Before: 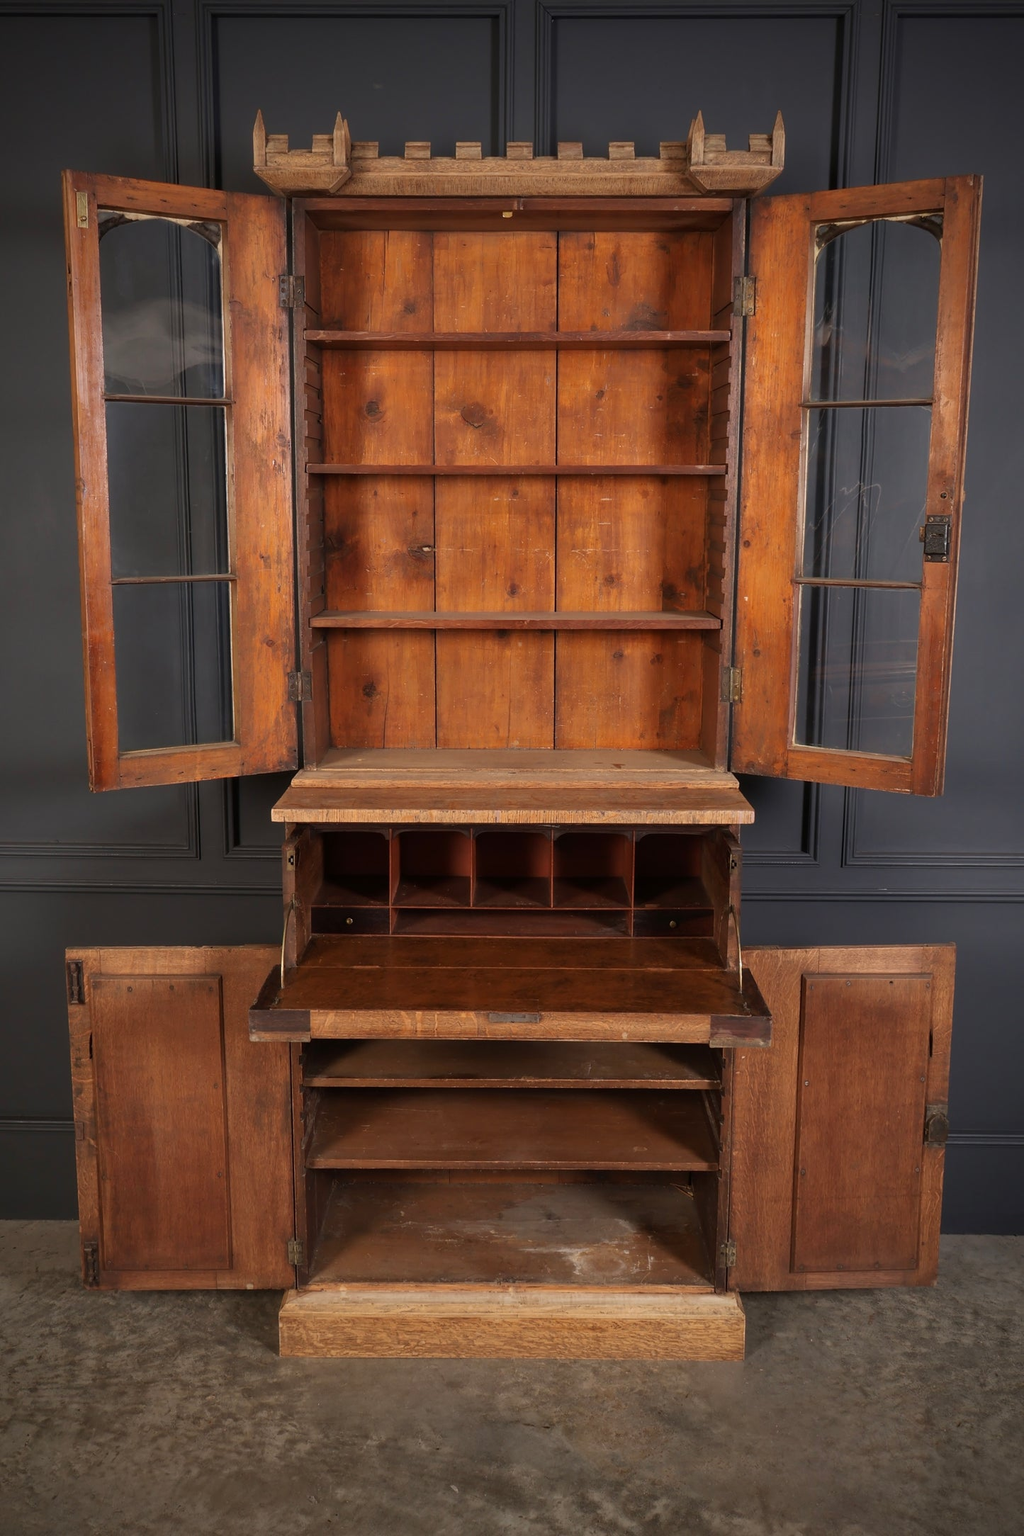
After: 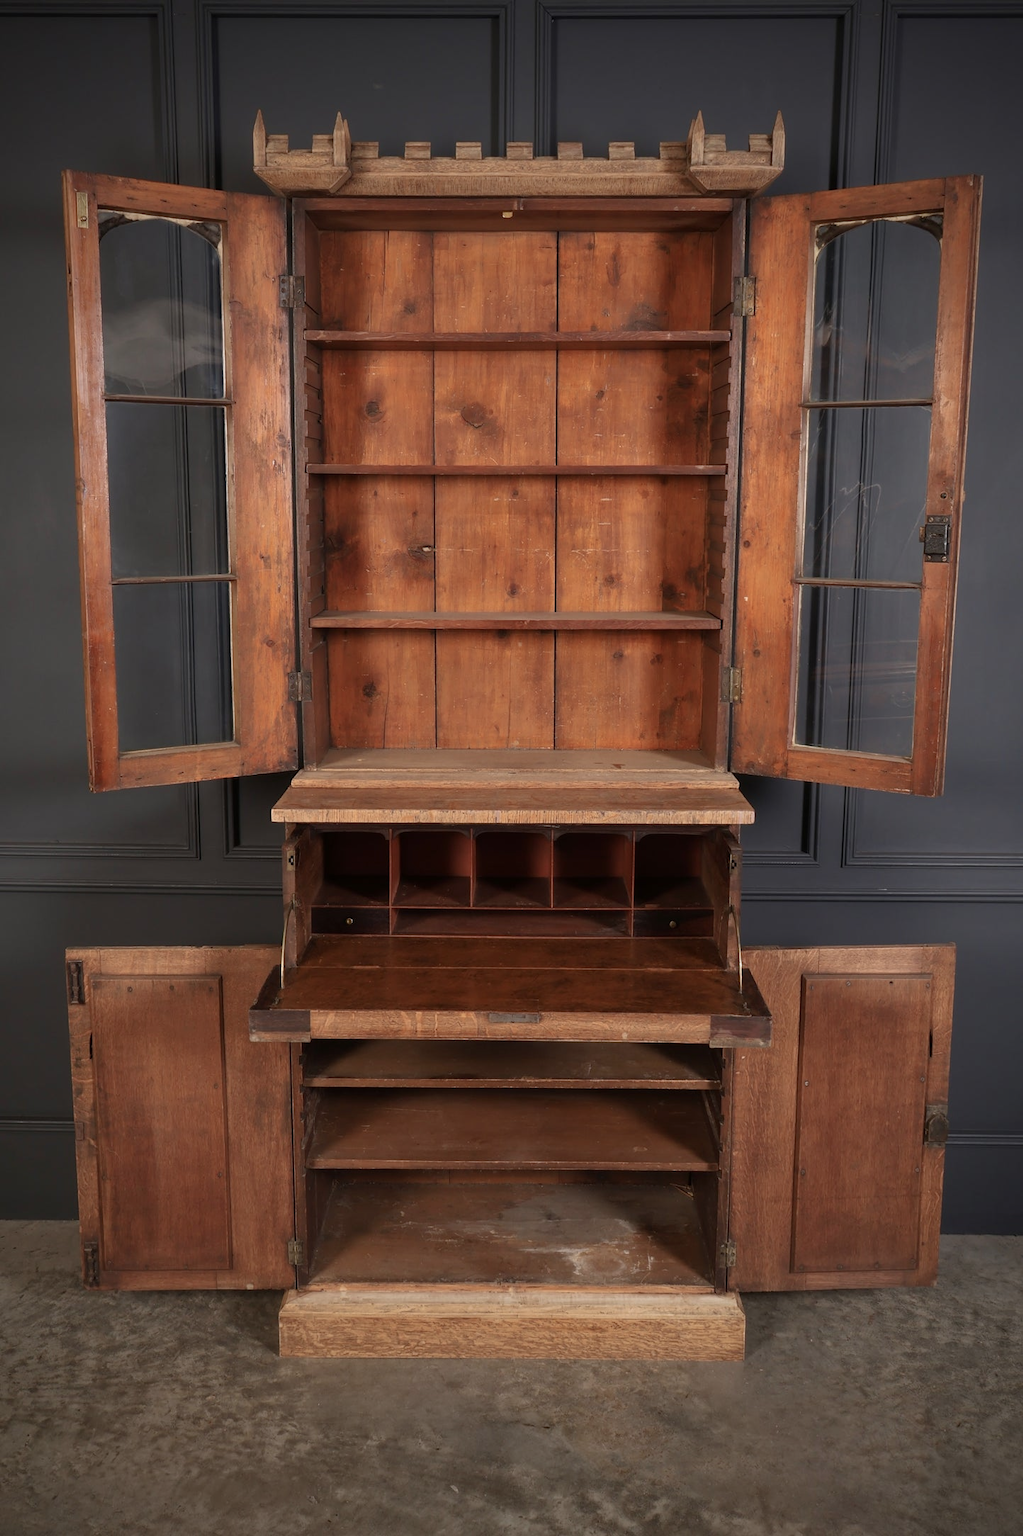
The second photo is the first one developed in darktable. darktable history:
color balance rgb: linear chroma grading › shadows -2.319%, linear chroma grading › highlights -14.211%, linear chroma grading › global chroma -9.681%, linear chroma grading › mid-tones -9.968%, perceptual saturation grading › global saturation 0.935%, global vibrance 14.928%
